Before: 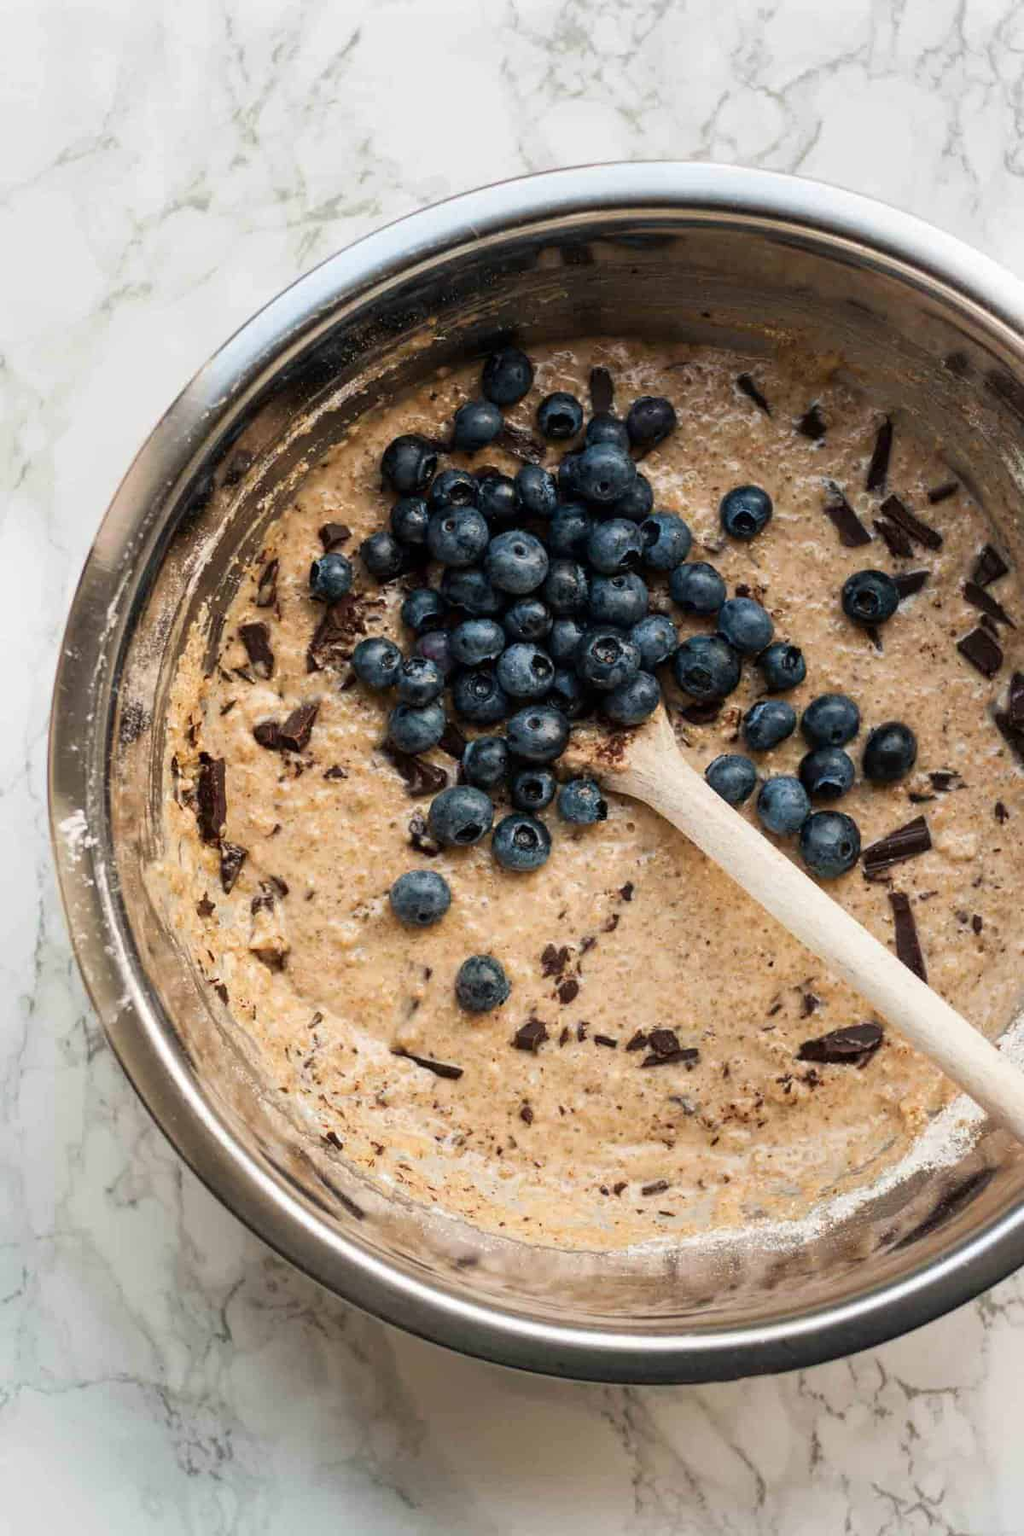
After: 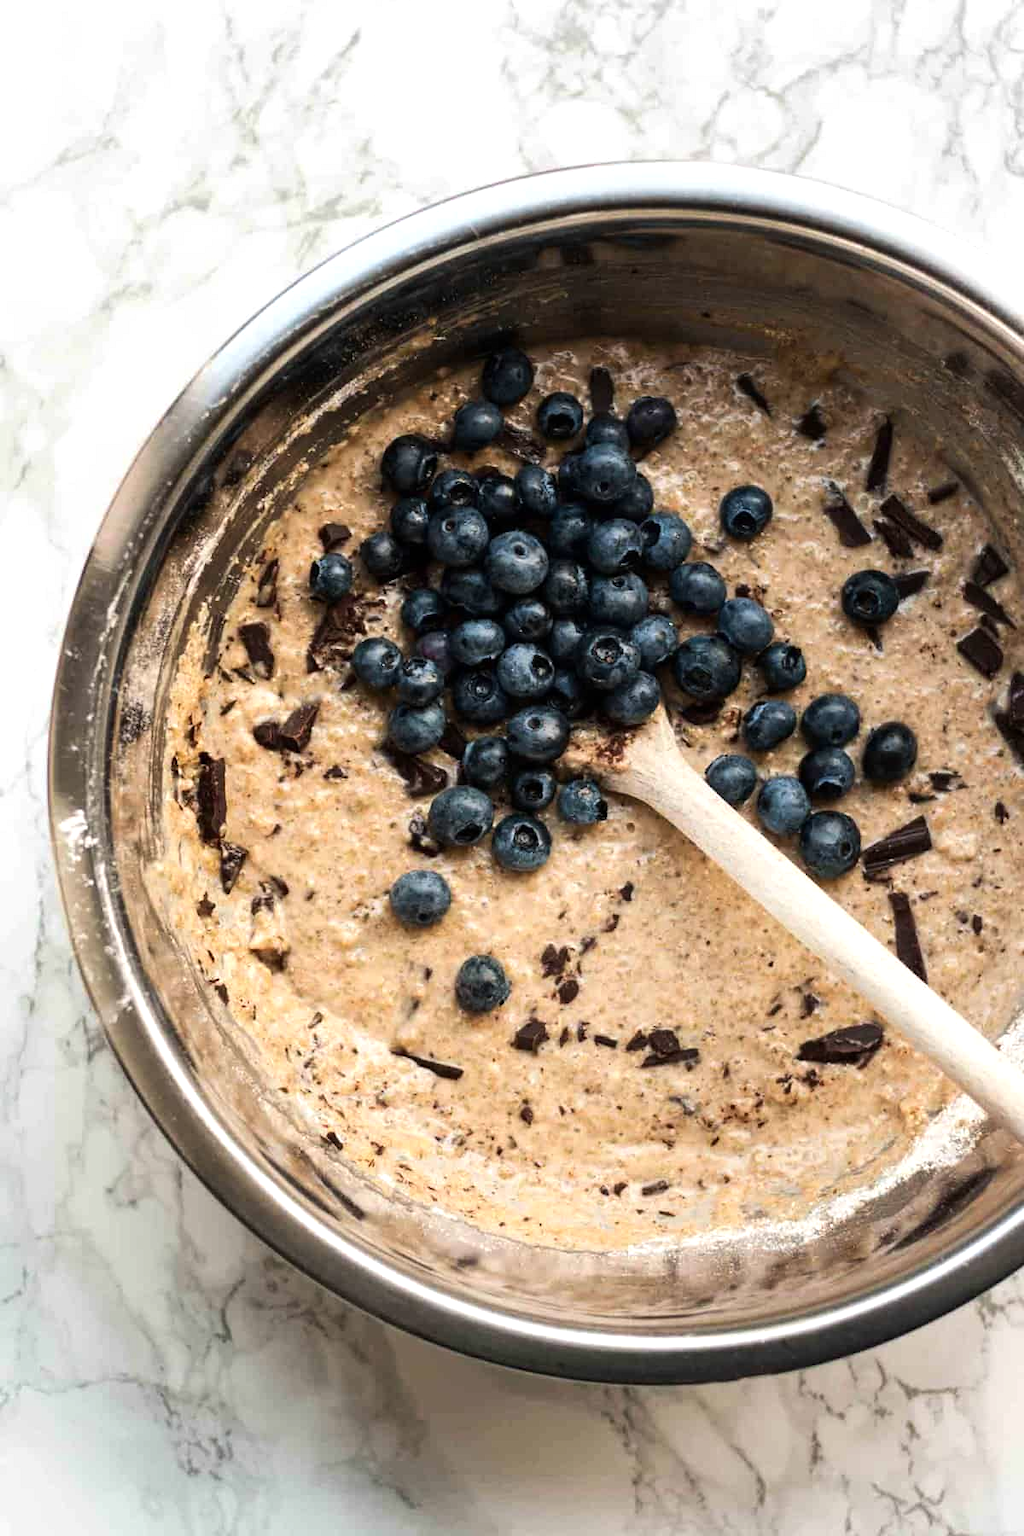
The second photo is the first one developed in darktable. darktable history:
contrast brightness saturation: saturation -0.05
tone equalizer: -8 EV -0.417 EV, -7 EV -0.389 EV, -6 EV -0.333 EV, -5 EV -0.222 EV, -3 EV 0.222 EV, -2 EV 0.333 EV, -1 EV 0.389 EV, +0 EV 0.417 EV, edges refinement/feathering 500, mask exposure compensation -1.57 EV, preserve details no
